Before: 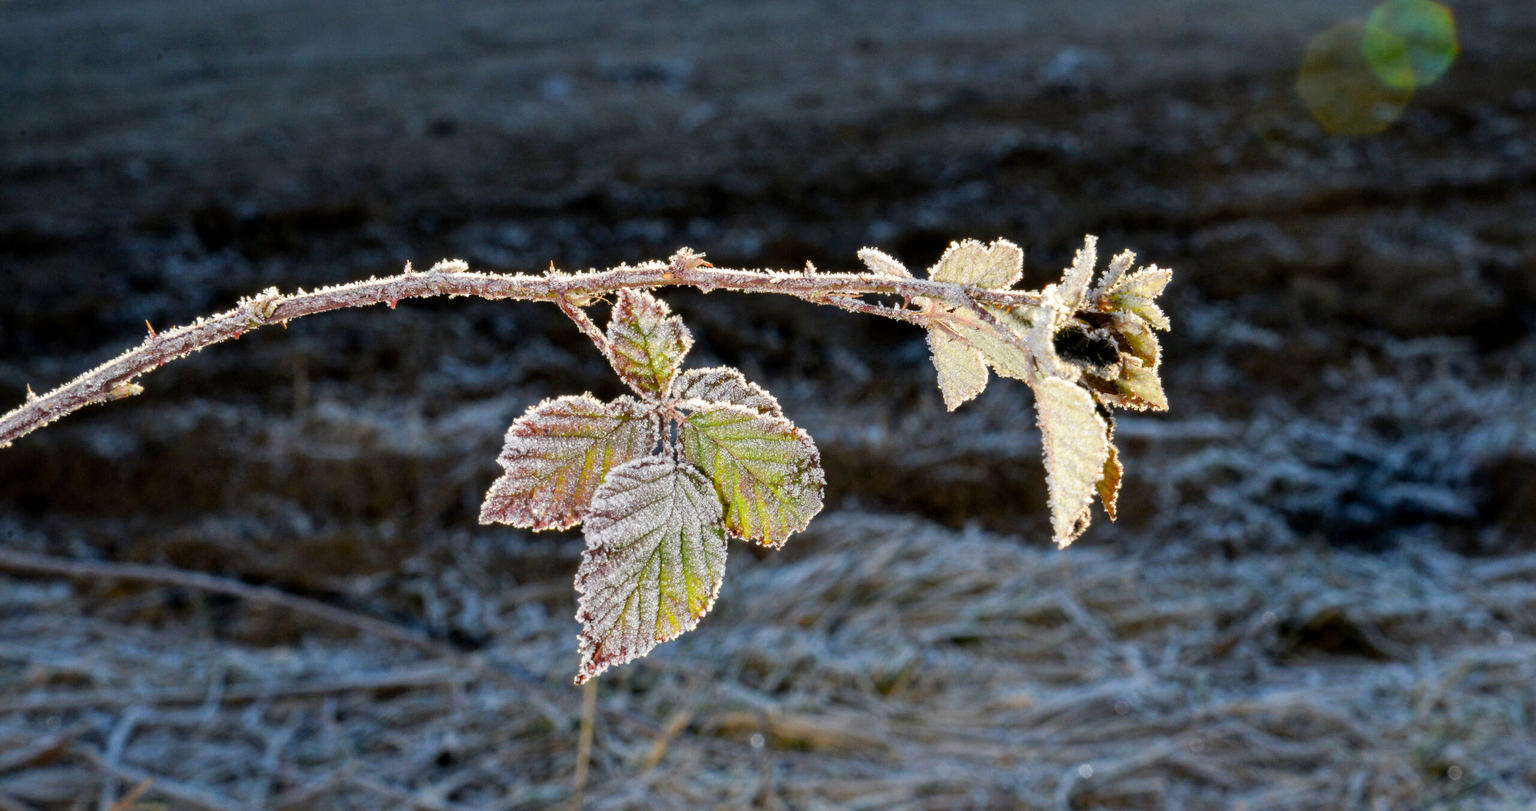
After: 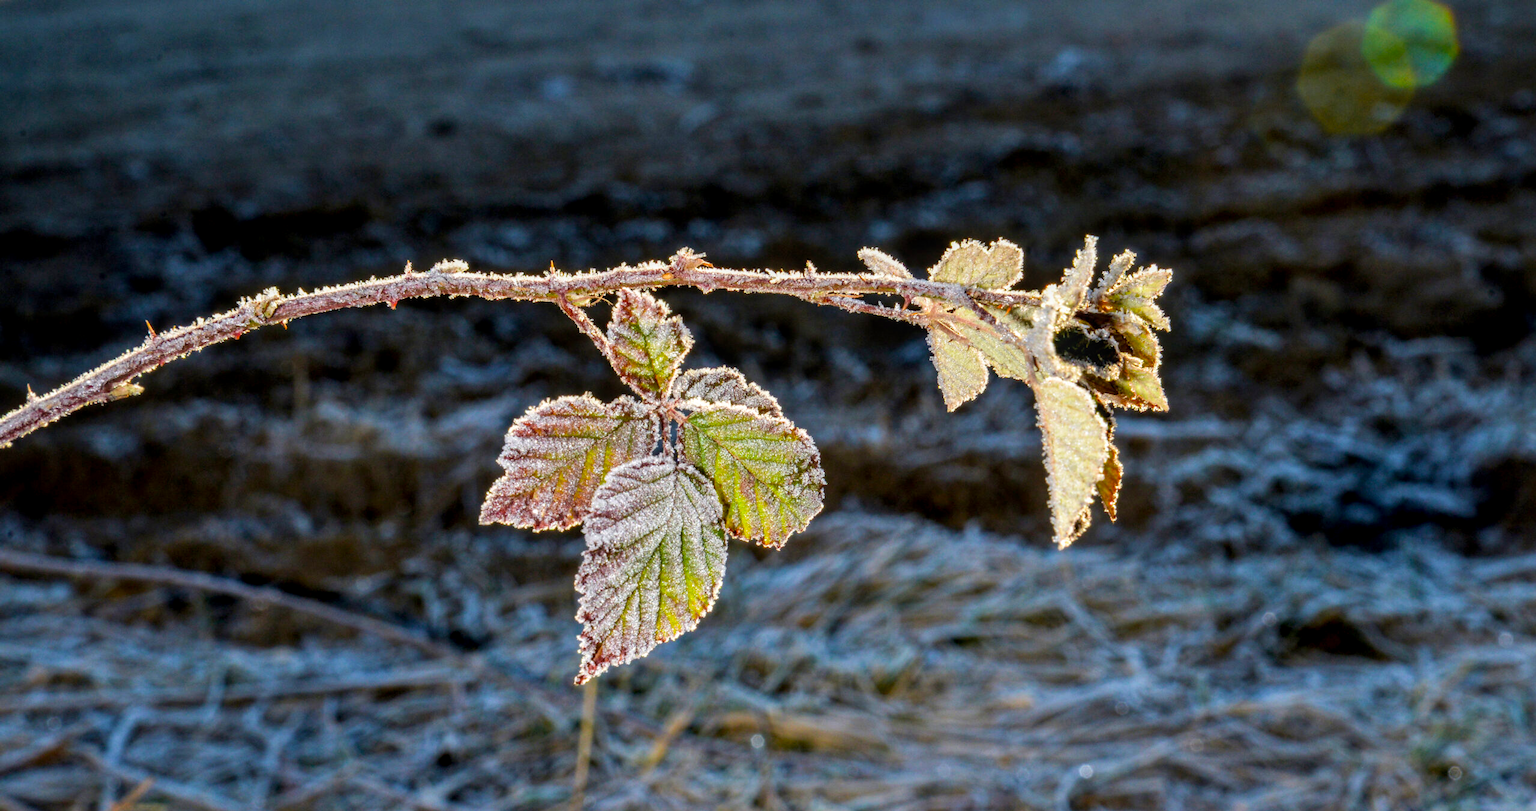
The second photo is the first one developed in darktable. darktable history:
color balance: output saturation 120%
velvia: on, module defaults
local contrast: on, module defaults
